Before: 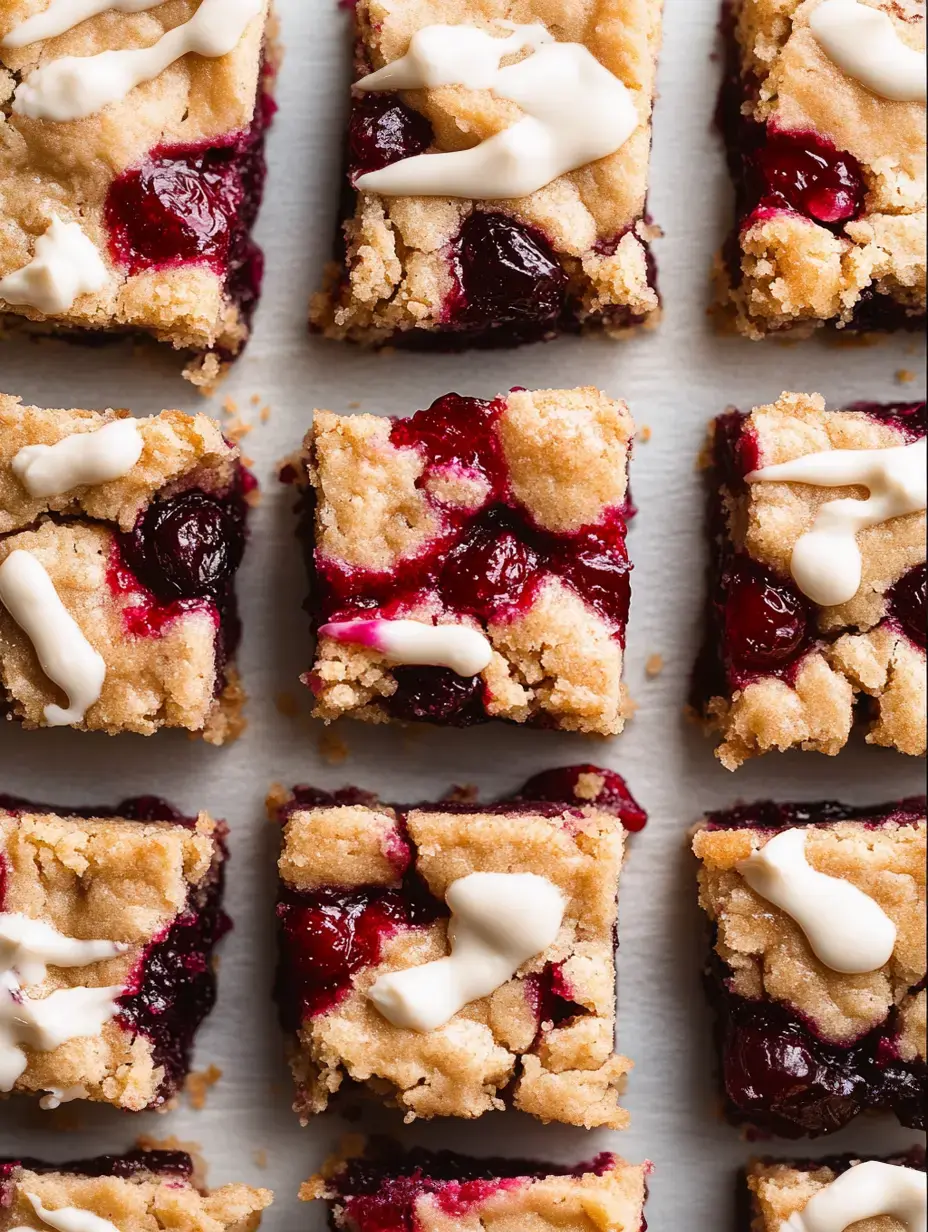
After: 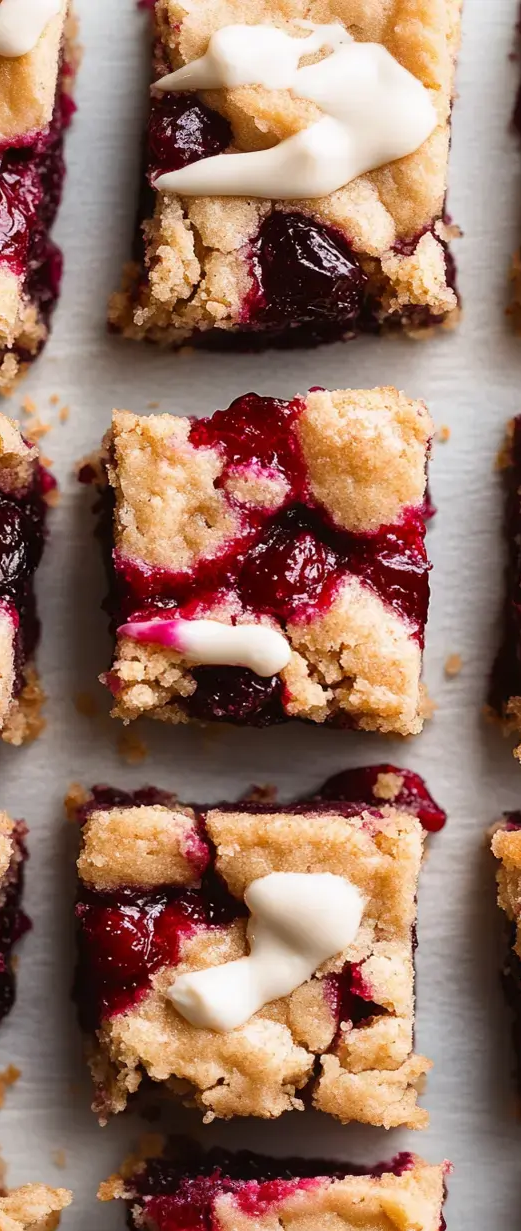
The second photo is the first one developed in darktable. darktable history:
crop: left 21.739%, right 22.067%, bottom 0.014%
